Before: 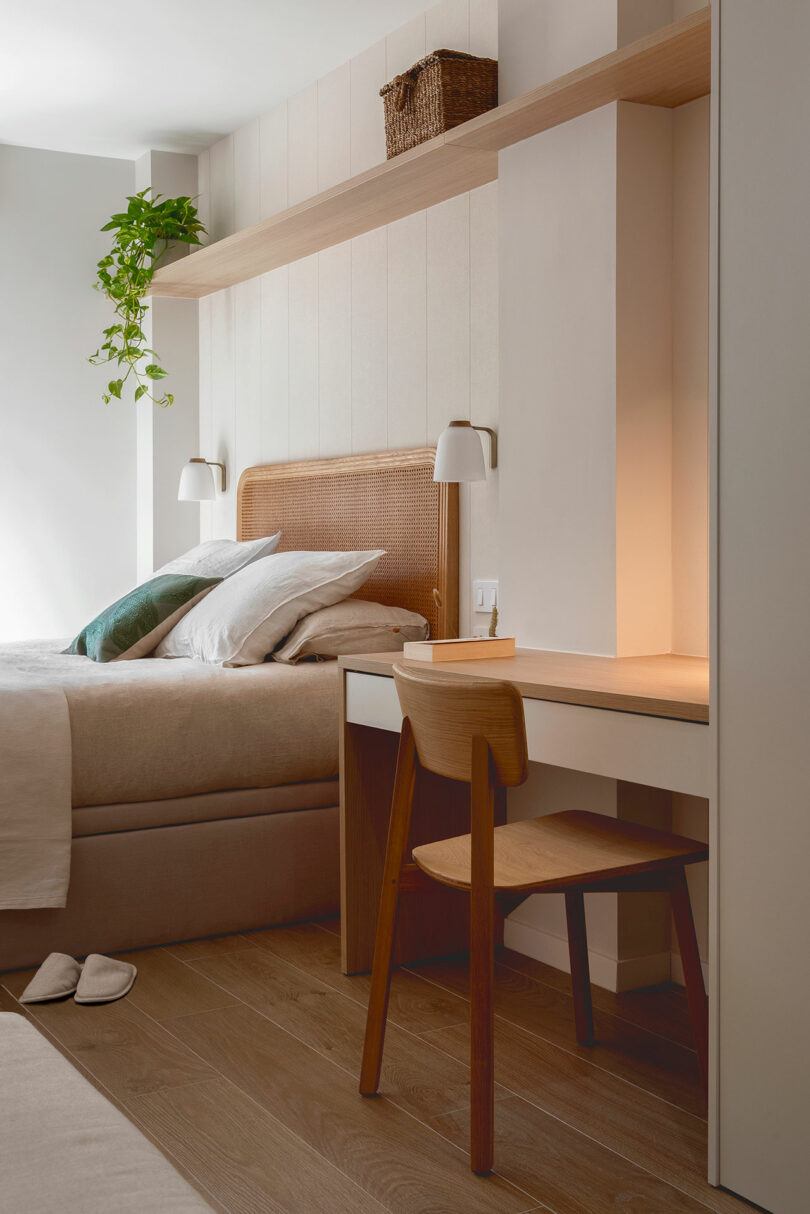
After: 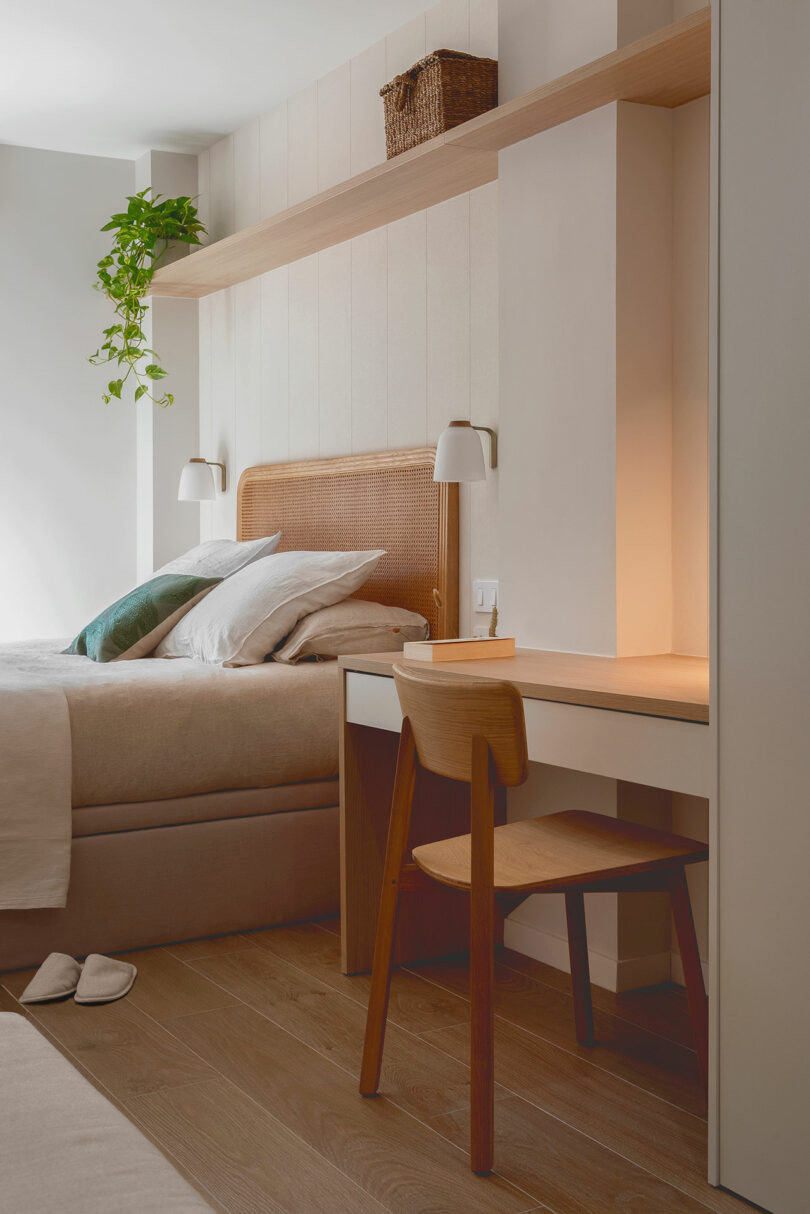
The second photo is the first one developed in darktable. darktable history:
contrast brightness saturation: contrast -0.115
